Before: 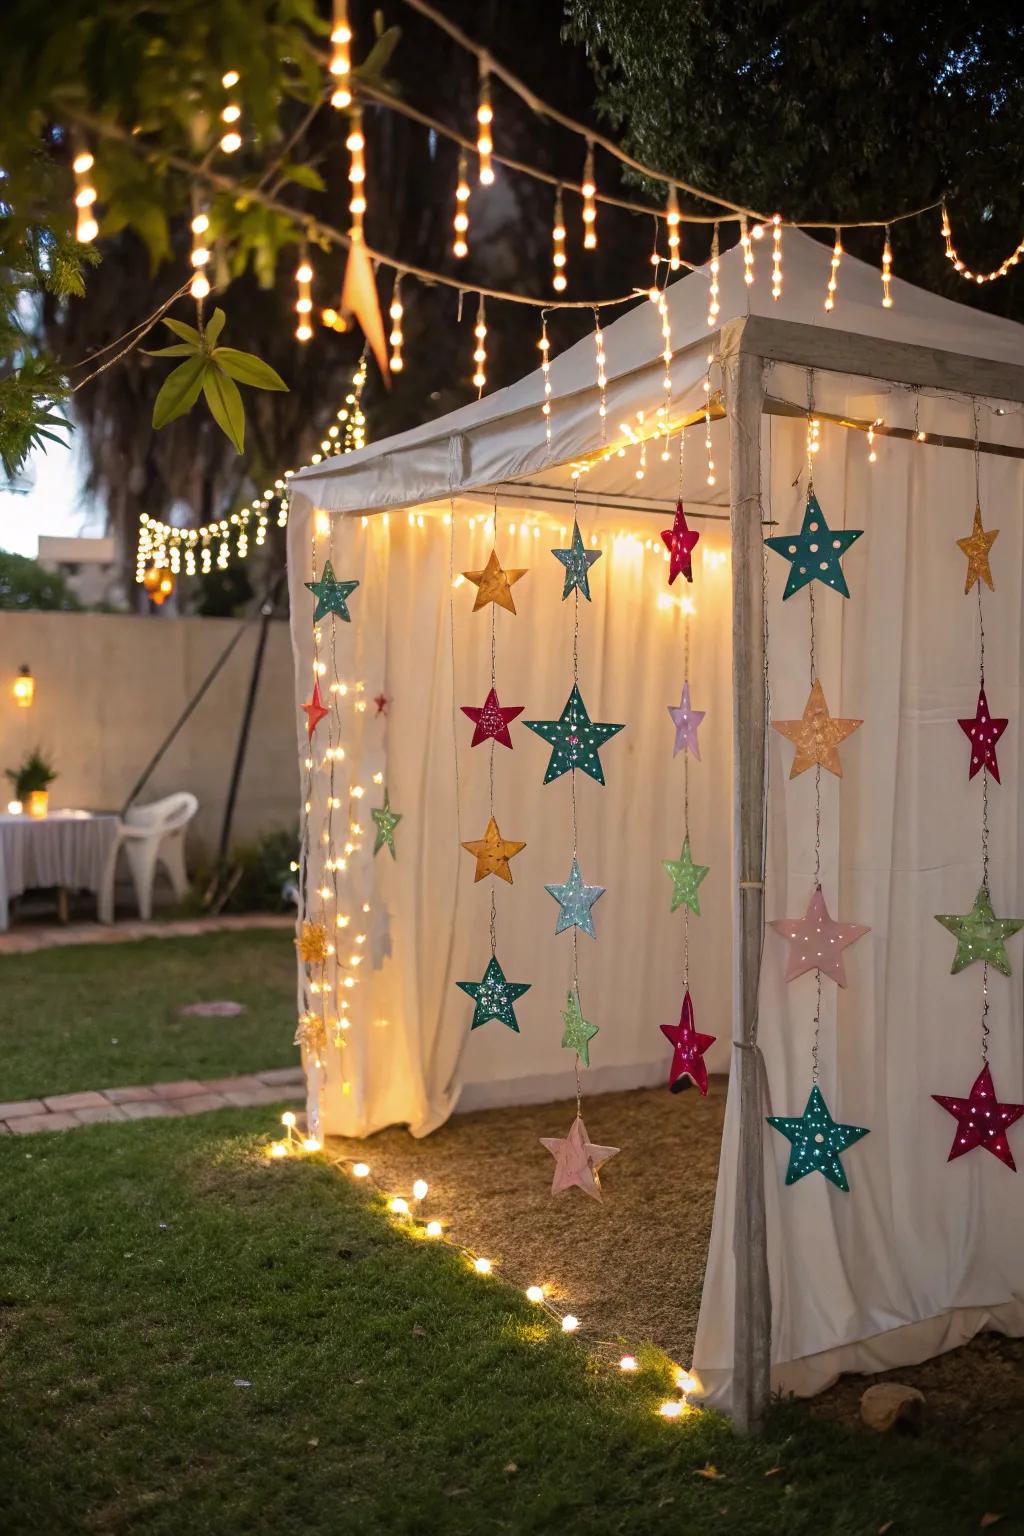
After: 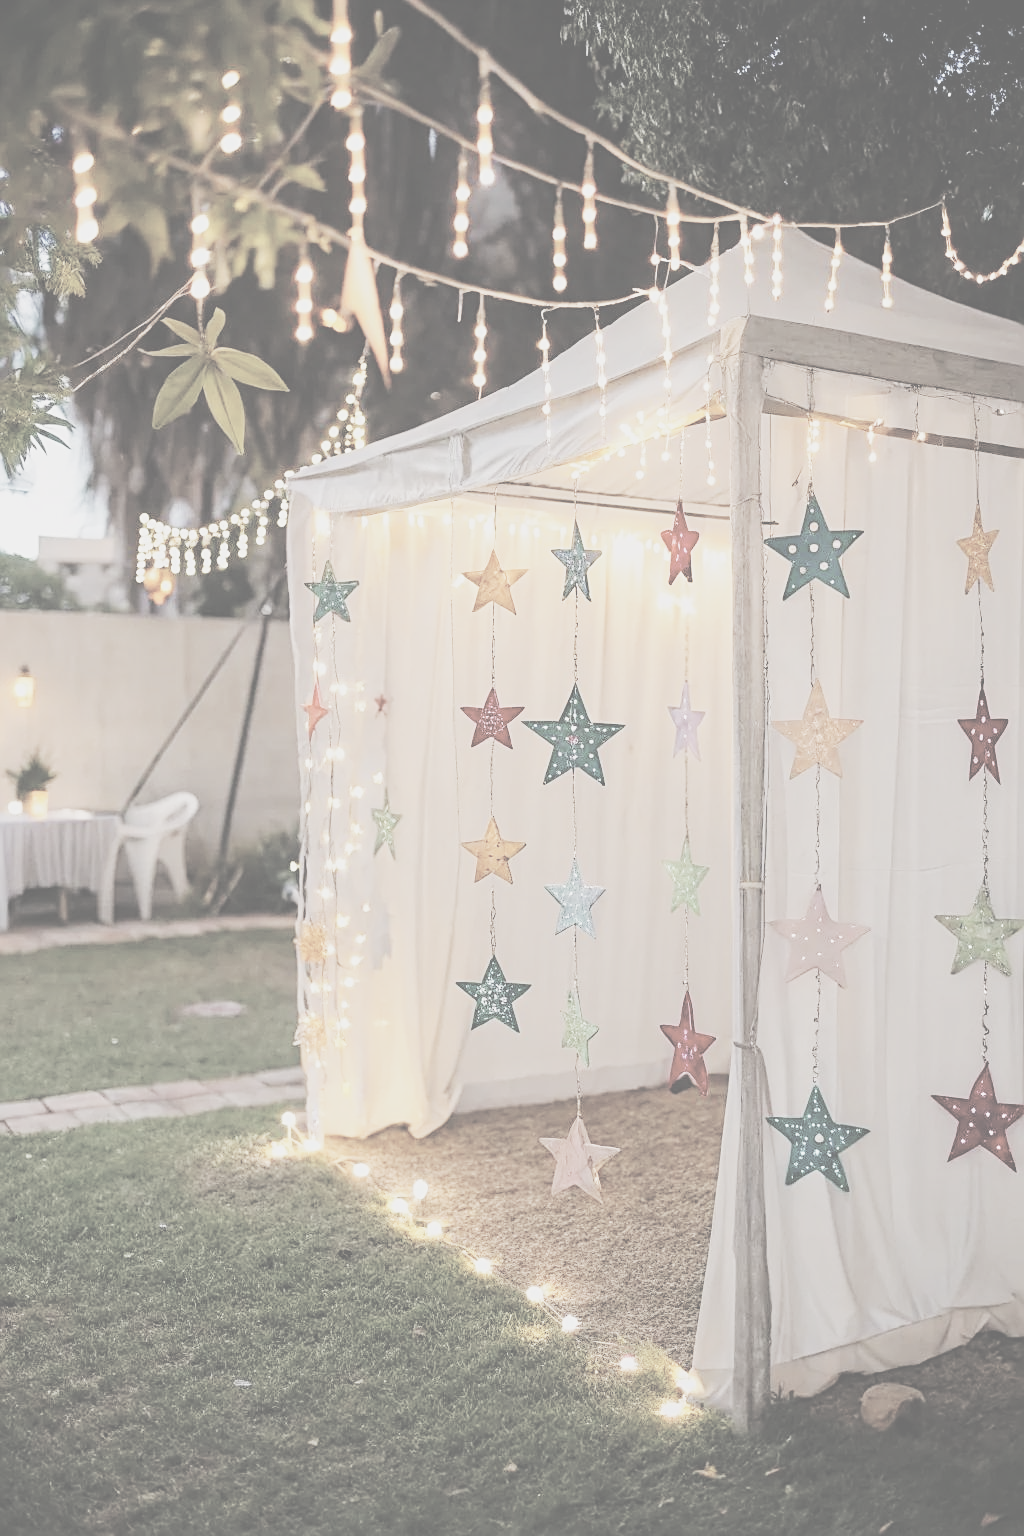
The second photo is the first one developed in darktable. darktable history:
exposure: black level correction 0.002, exposure 0.297 EV, compensate highlight preservation false
sharpen: on, module defaults
base curve: curves: ch0 [(0, 0) (0.036, 0.025) (0.121, 0.166) (0.206, 0.329) (0.605, 0.79) (1, 1)], preserve colors none
contrast brightness saturation: contrast -0.309, brightness 0.734, saturation -0.795
